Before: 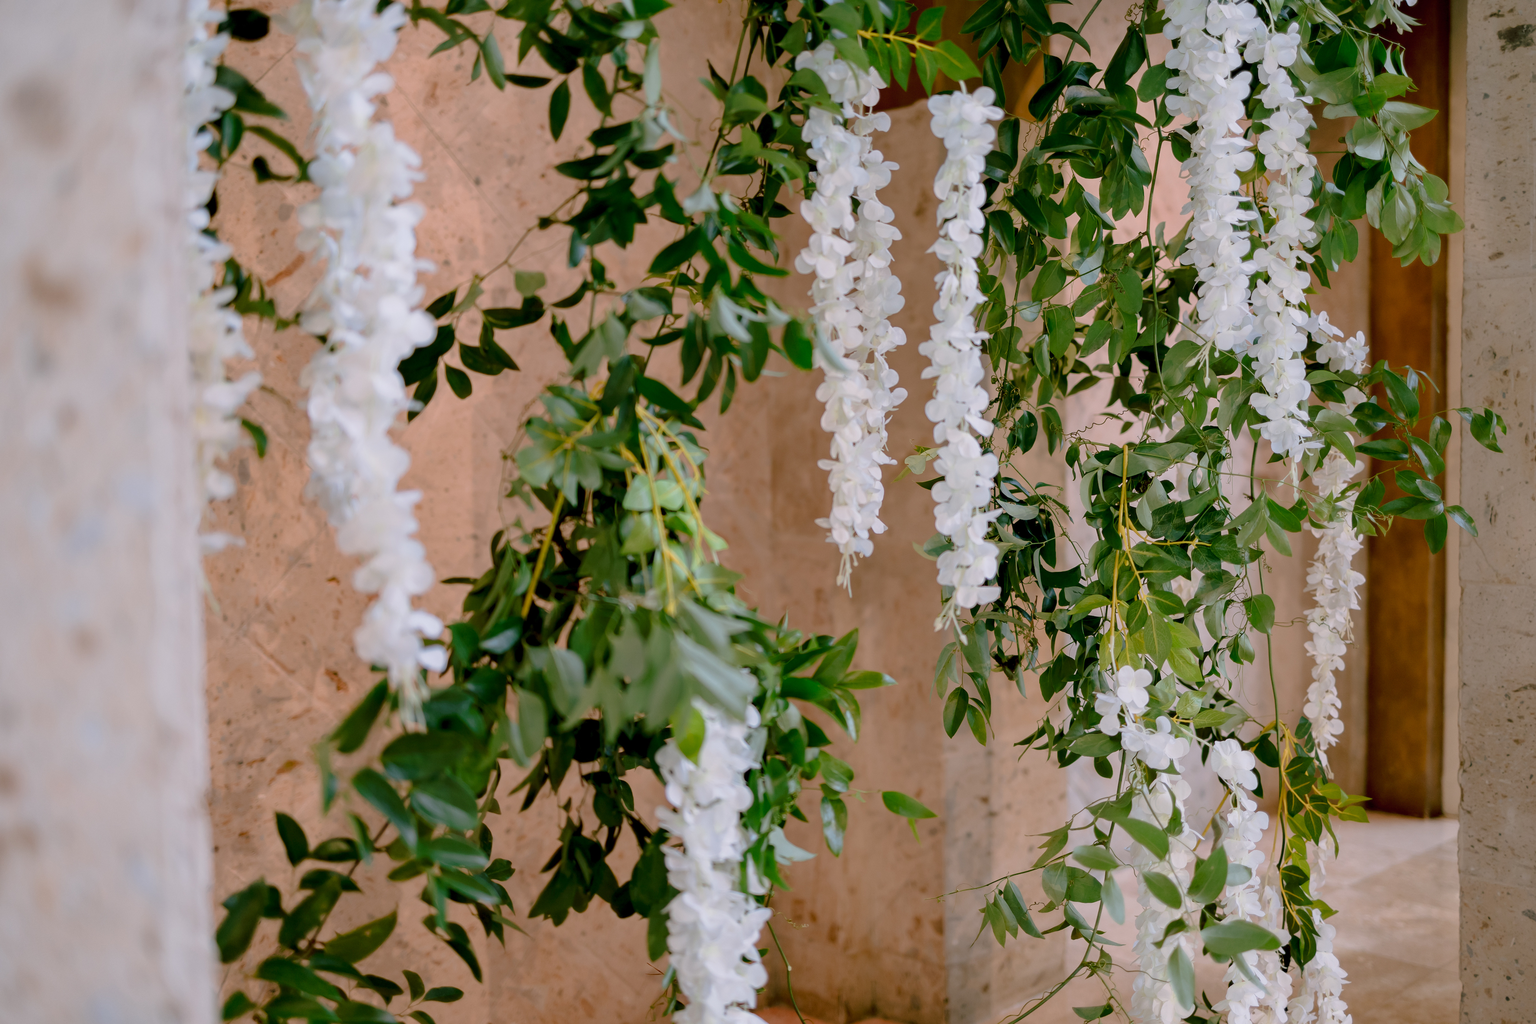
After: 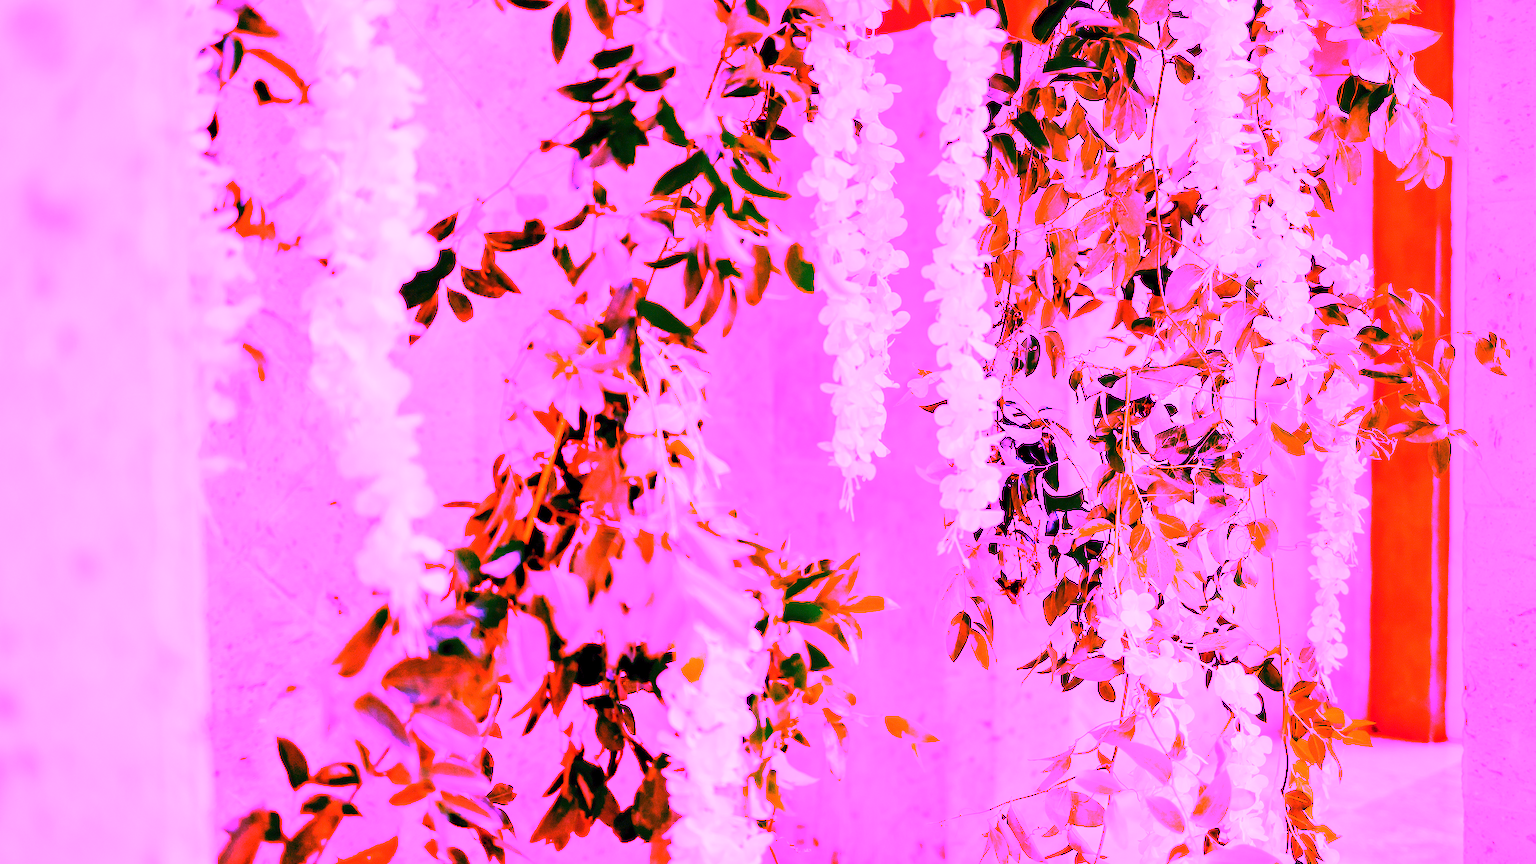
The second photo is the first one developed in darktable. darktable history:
white balance: red 8, blue 8
crop: top 7.625%, bottom 8.027%
